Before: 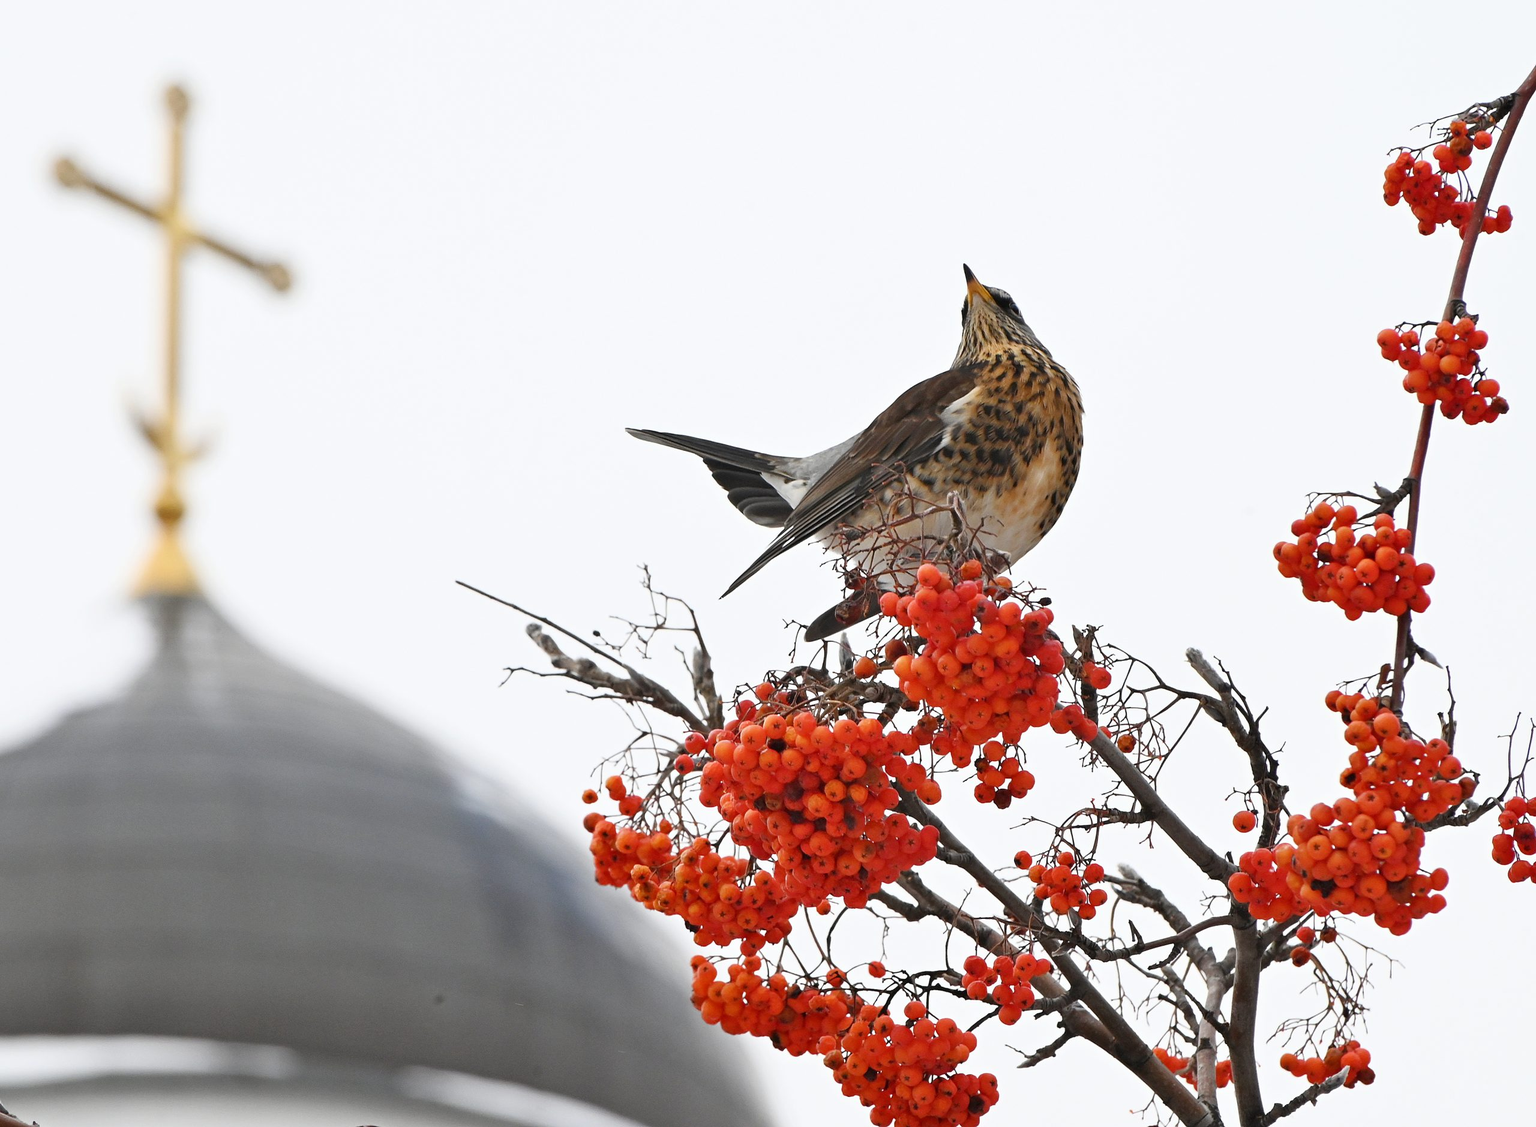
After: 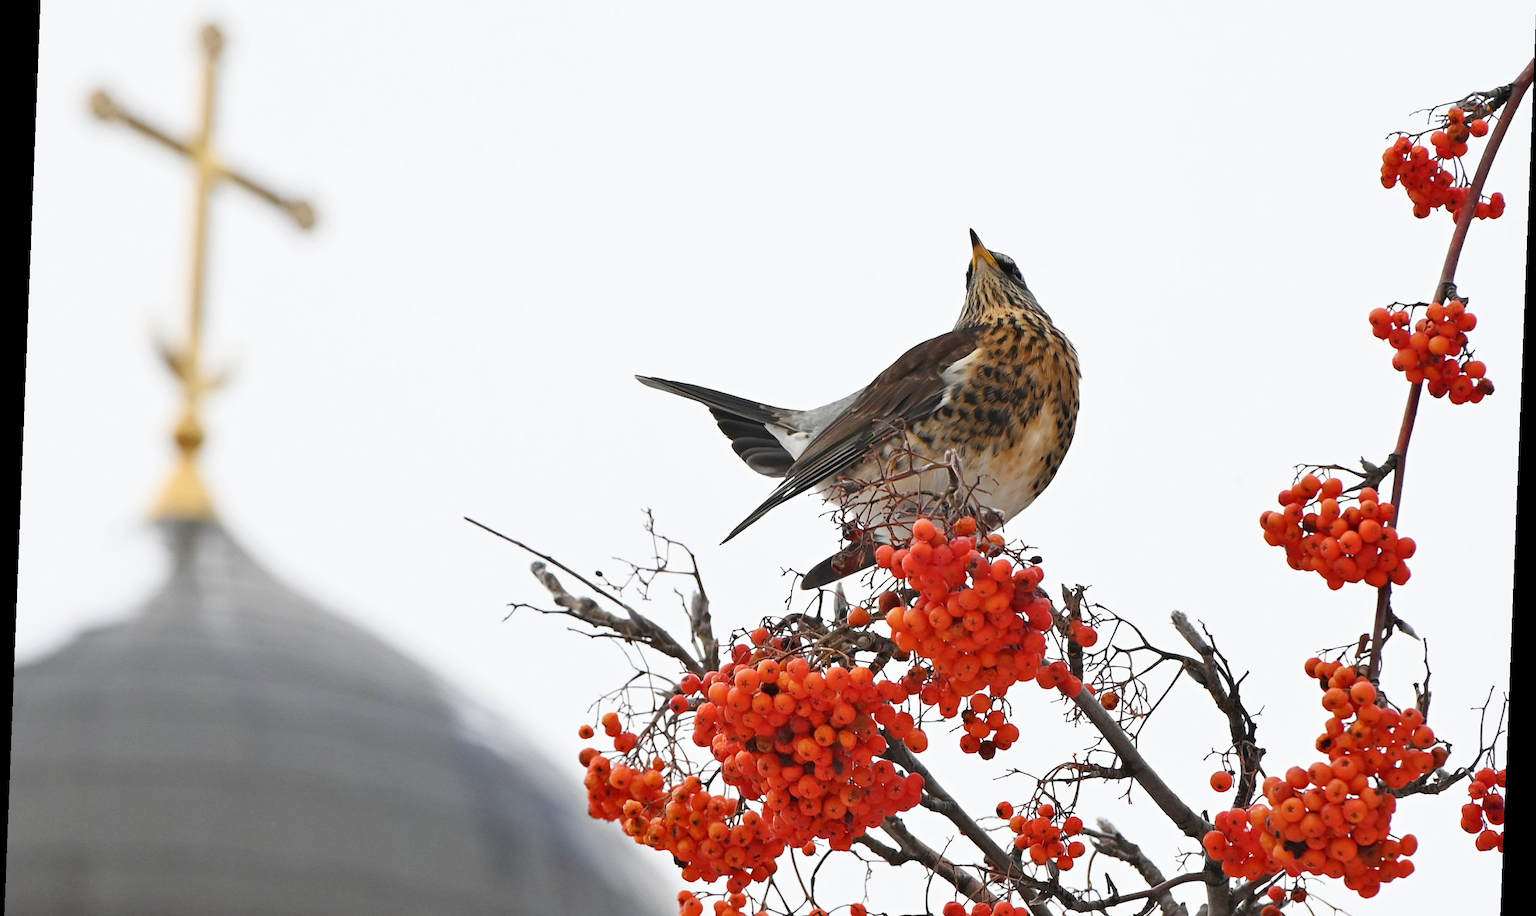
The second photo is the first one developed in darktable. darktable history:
crop and rotate: top 5.667%, bottom 14.937%
rotate and perspective: rotation 2.27°, automatic cropping off
